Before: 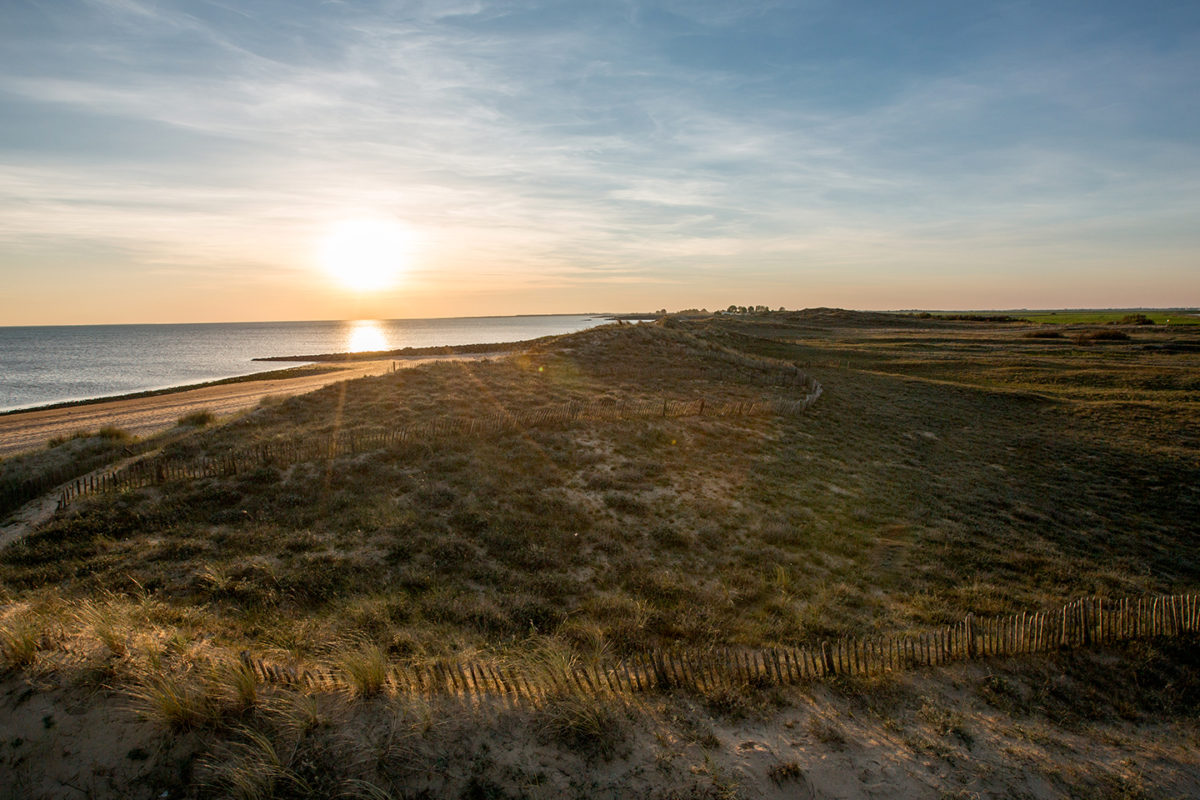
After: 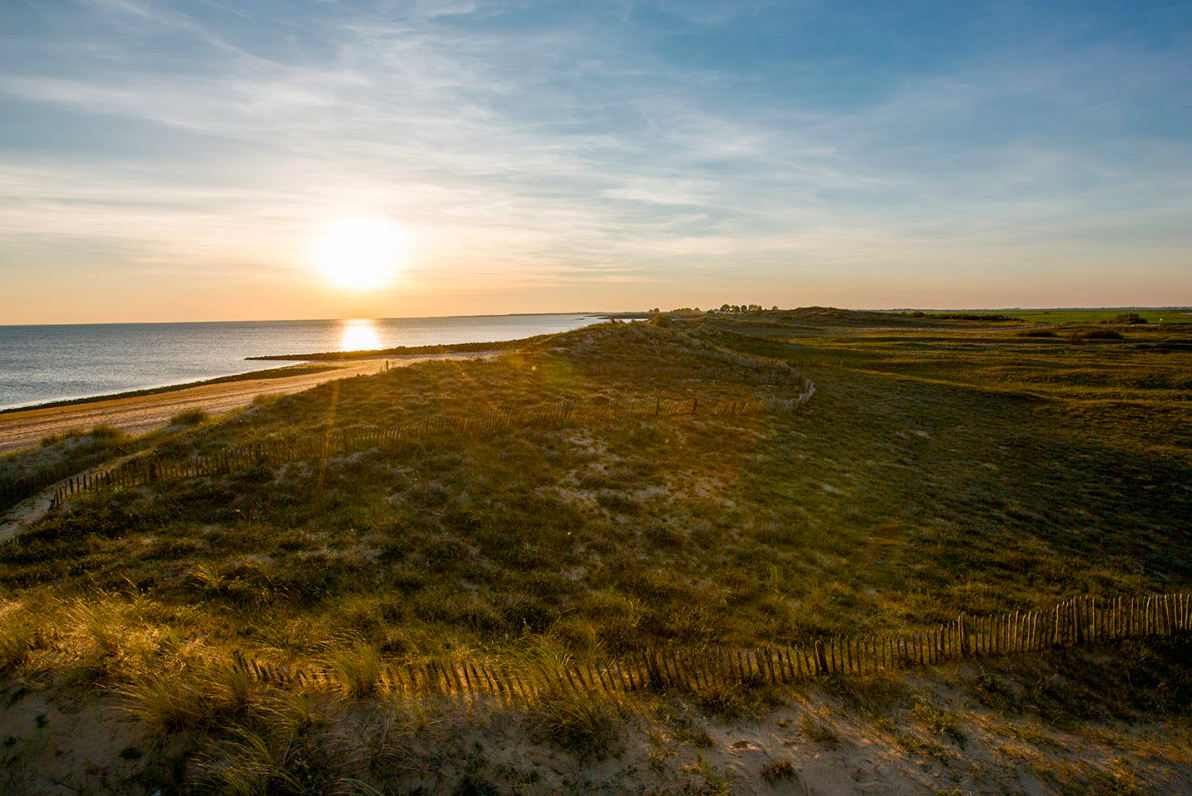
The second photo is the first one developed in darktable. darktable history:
color balance rgb: perceptual saturation grading › global saturation 35%, perceptual saturation grading › highlights -25%, perceptual saturation grading › shadows 50%
crop and rotate: left 0.614%, top 0.179%, bottom 0.309%
